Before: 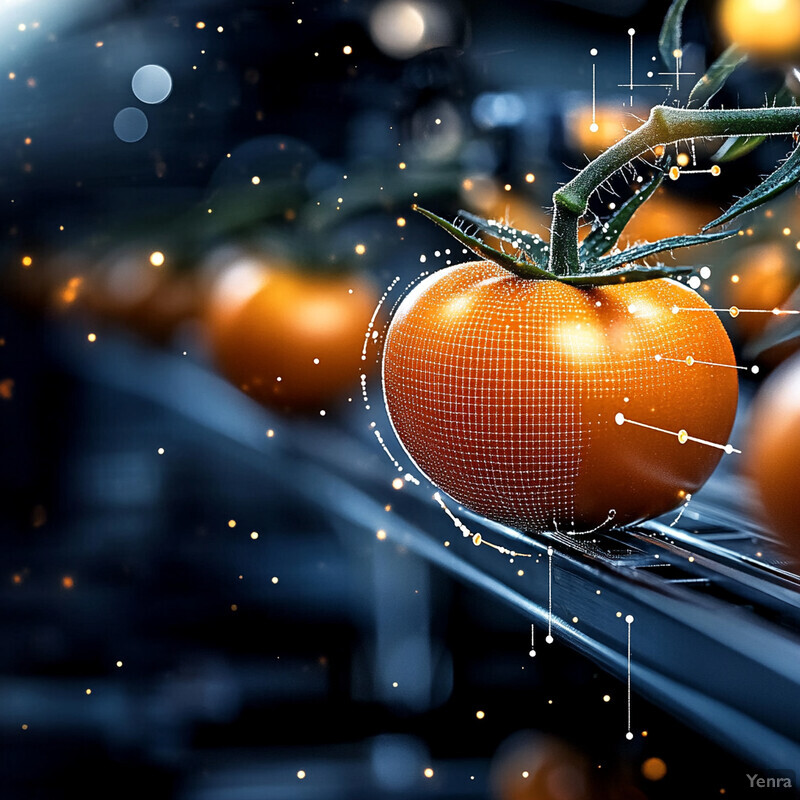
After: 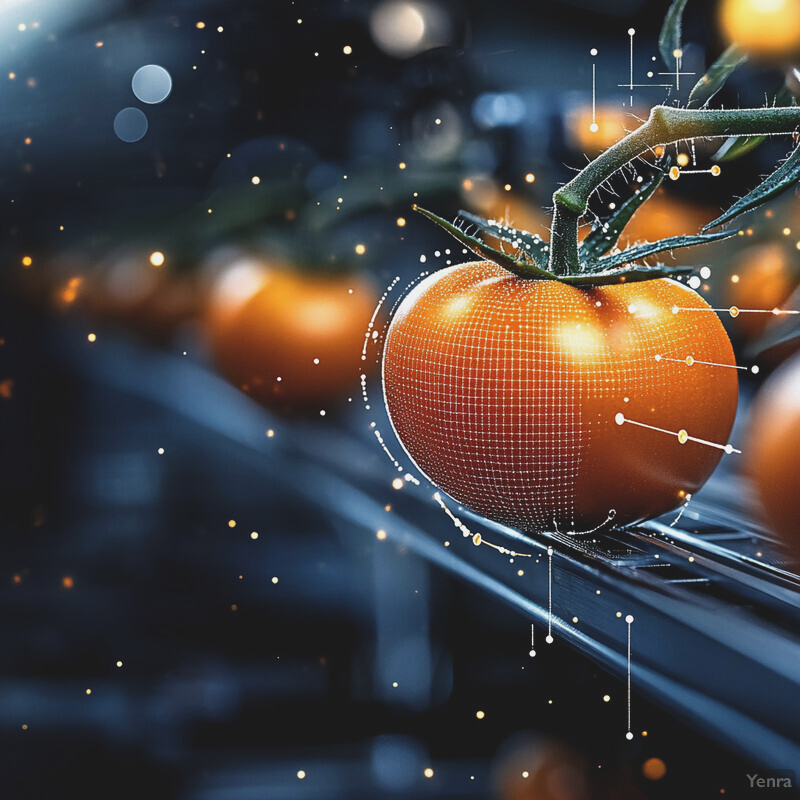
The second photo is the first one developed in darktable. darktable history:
exposure: black level correction -0.013, exposure -0.189 EV, compensate highlight preservation false
